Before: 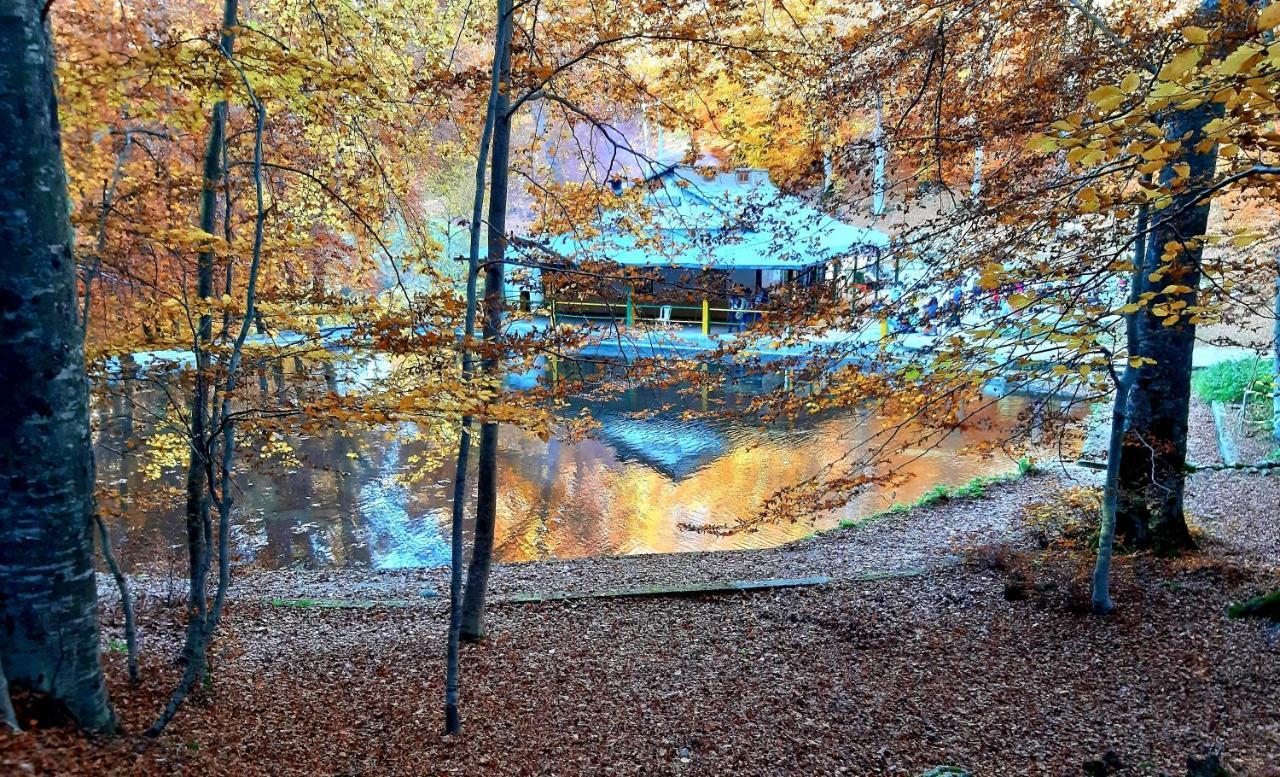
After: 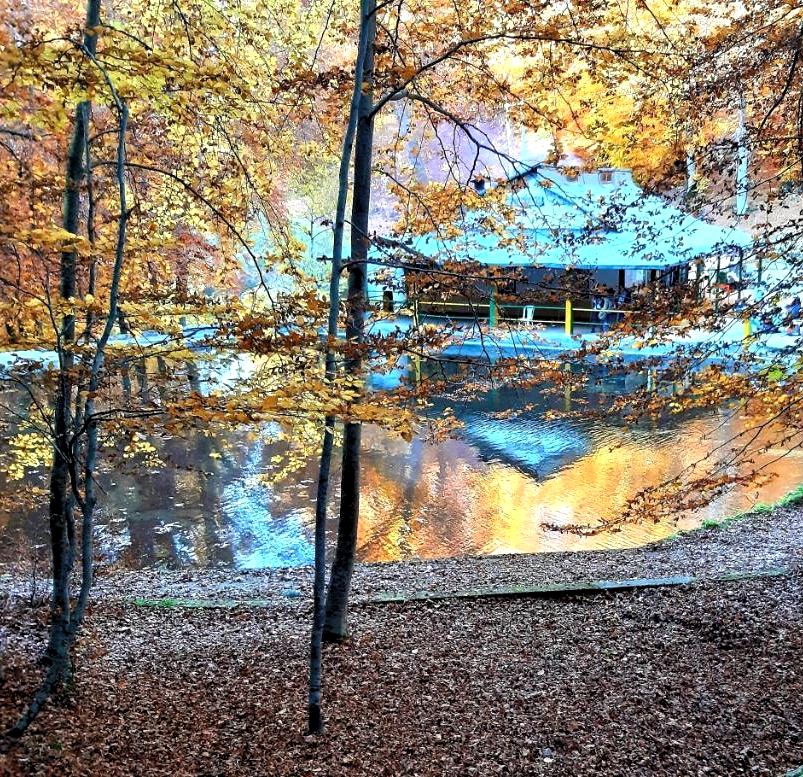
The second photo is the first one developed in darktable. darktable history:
crop: left 10.726%, right 26.488%
levels: levels [0.055, 0.477, 0.9]
